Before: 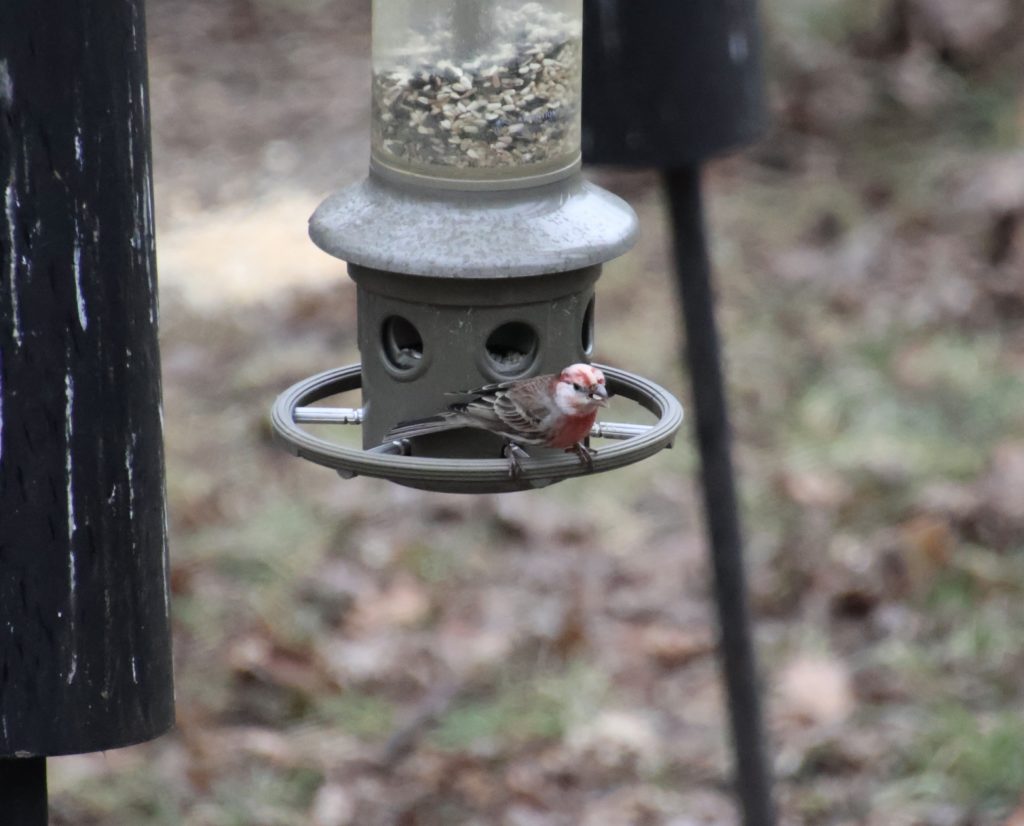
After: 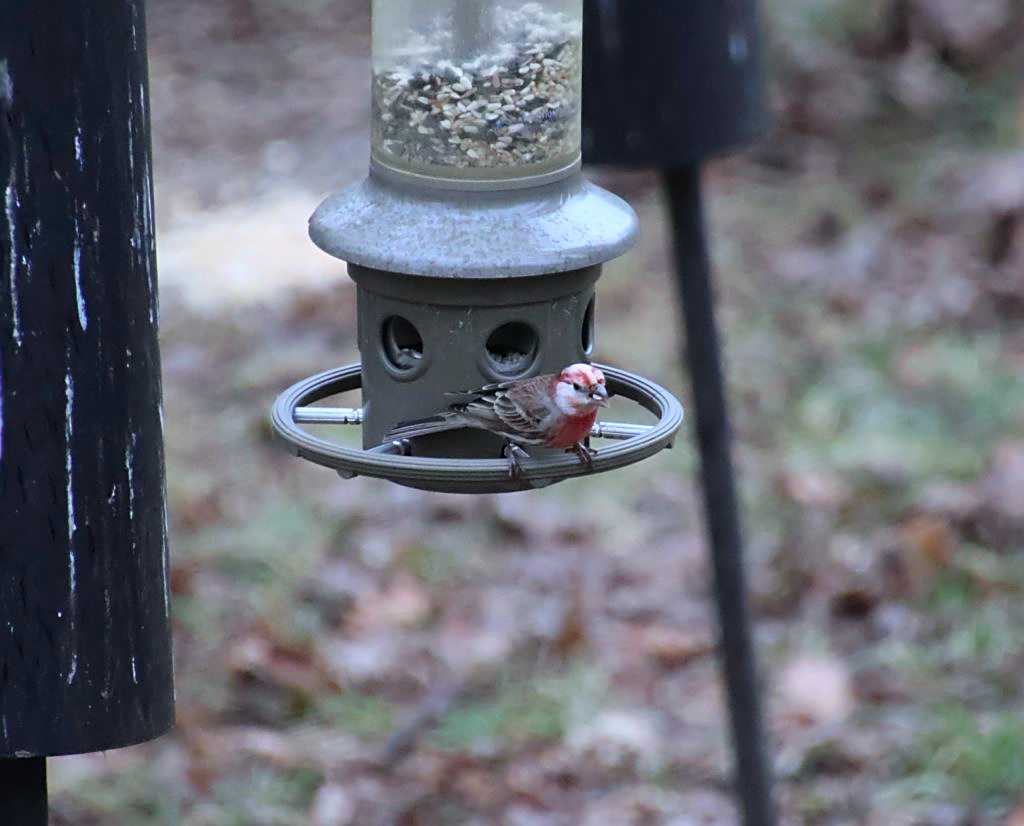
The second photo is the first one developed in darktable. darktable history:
color correction: highlights a* 3.22, highlights b* 1.93, saturation 1.19
sharpen: on, module defaults
white balance: red 0.924, blue 1.095
